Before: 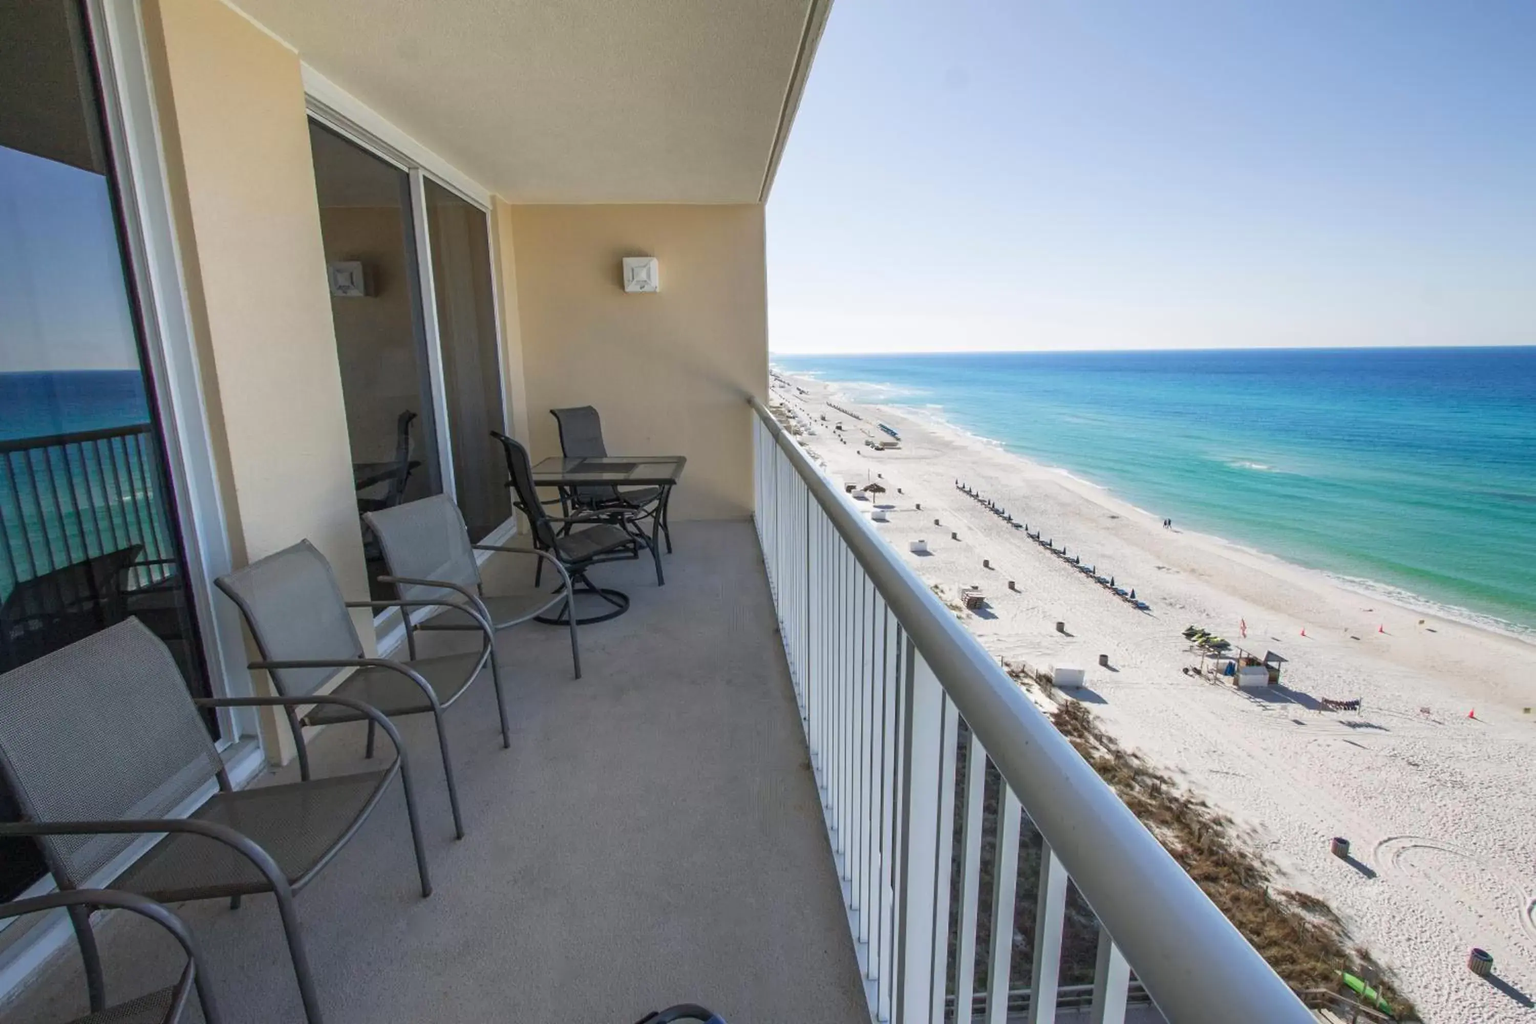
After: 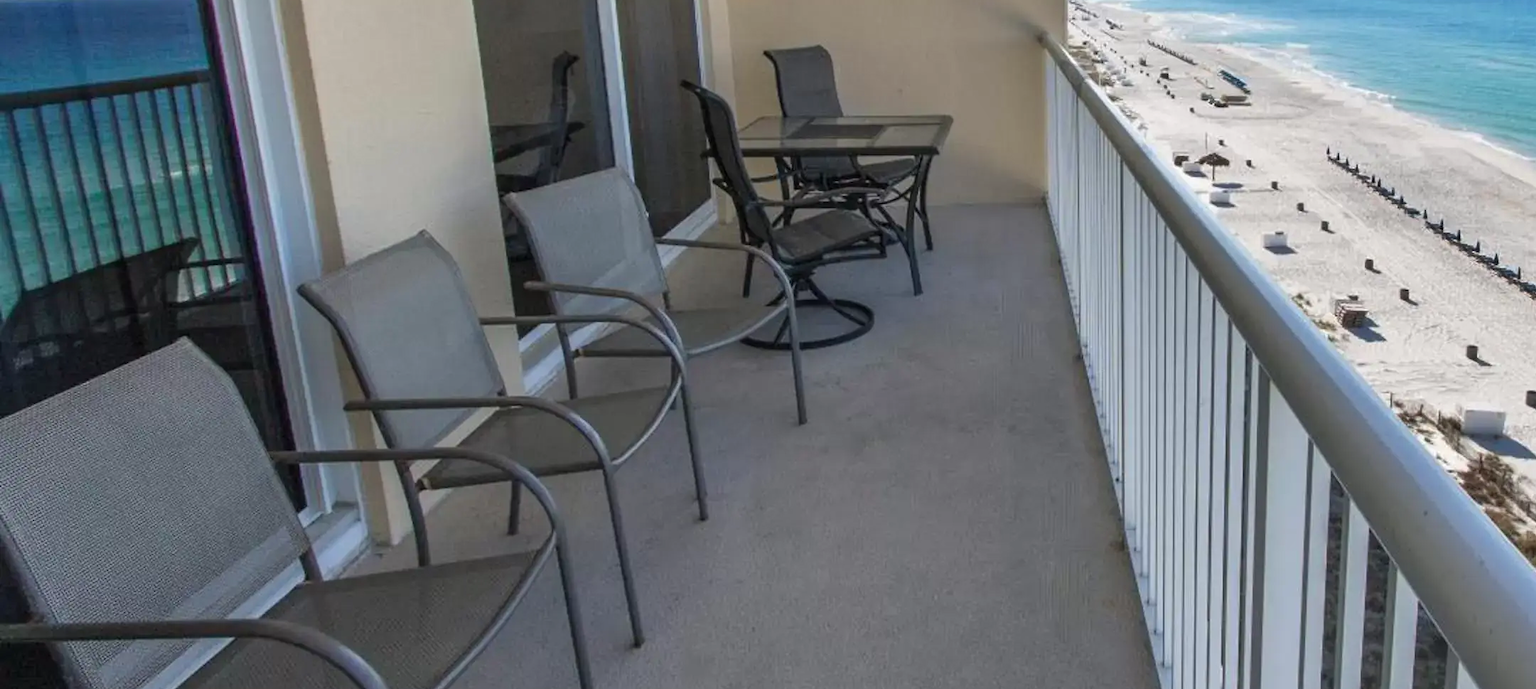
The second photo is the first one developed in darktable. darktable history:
shadows and highlights: radius 133.83, soften with gaussian
crop: top 36.498%, right 27.964%, bottom 14.995%
